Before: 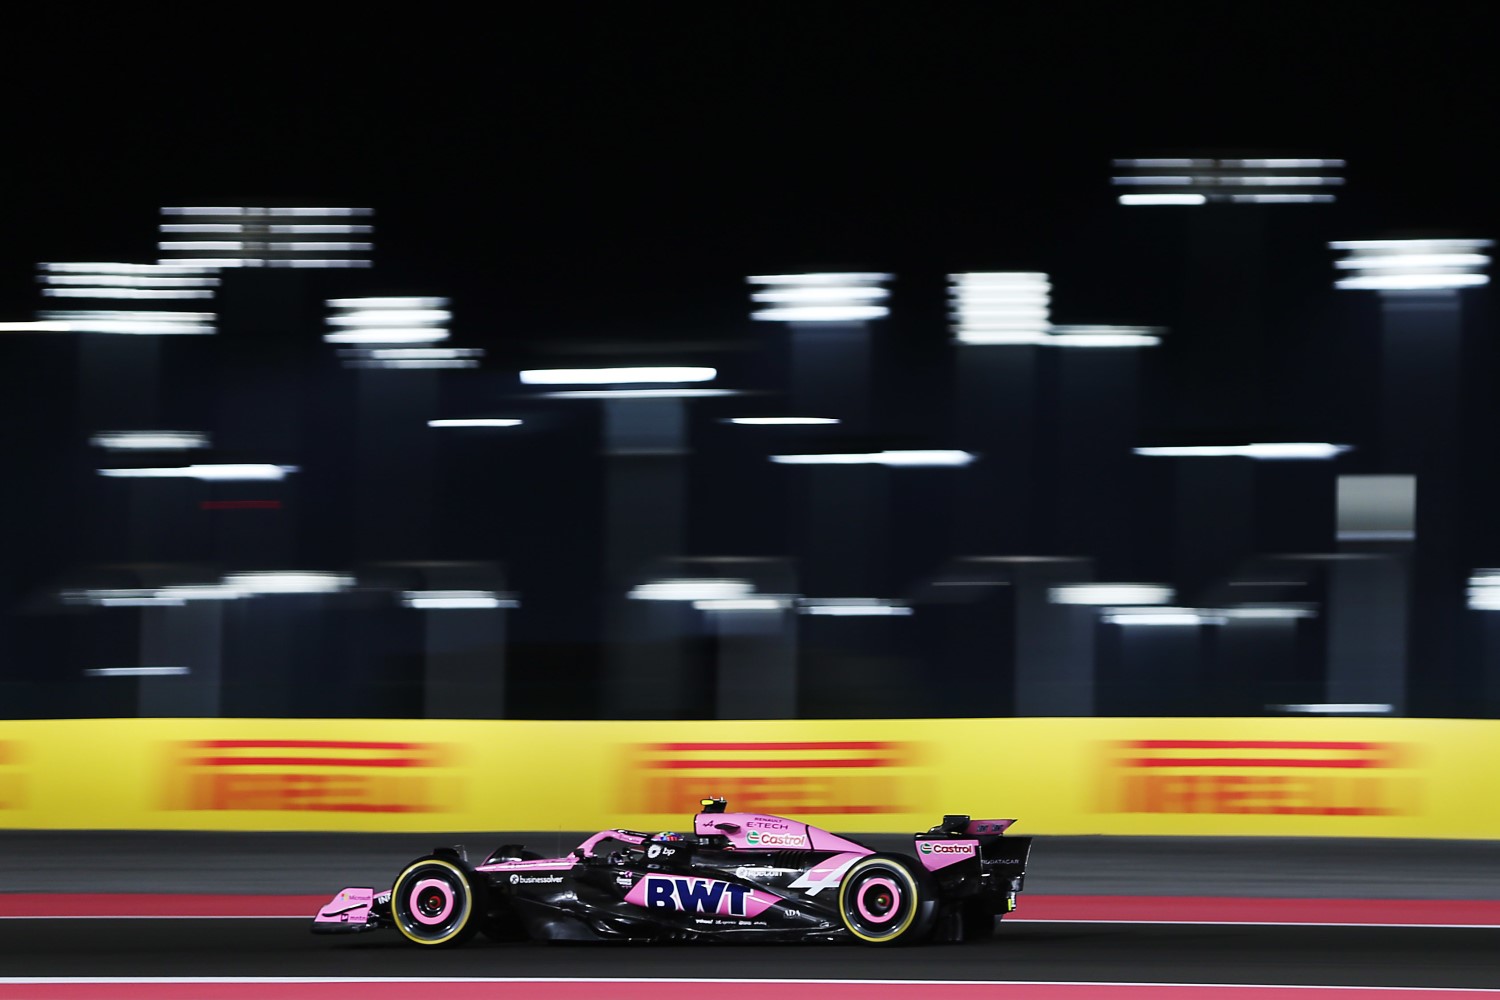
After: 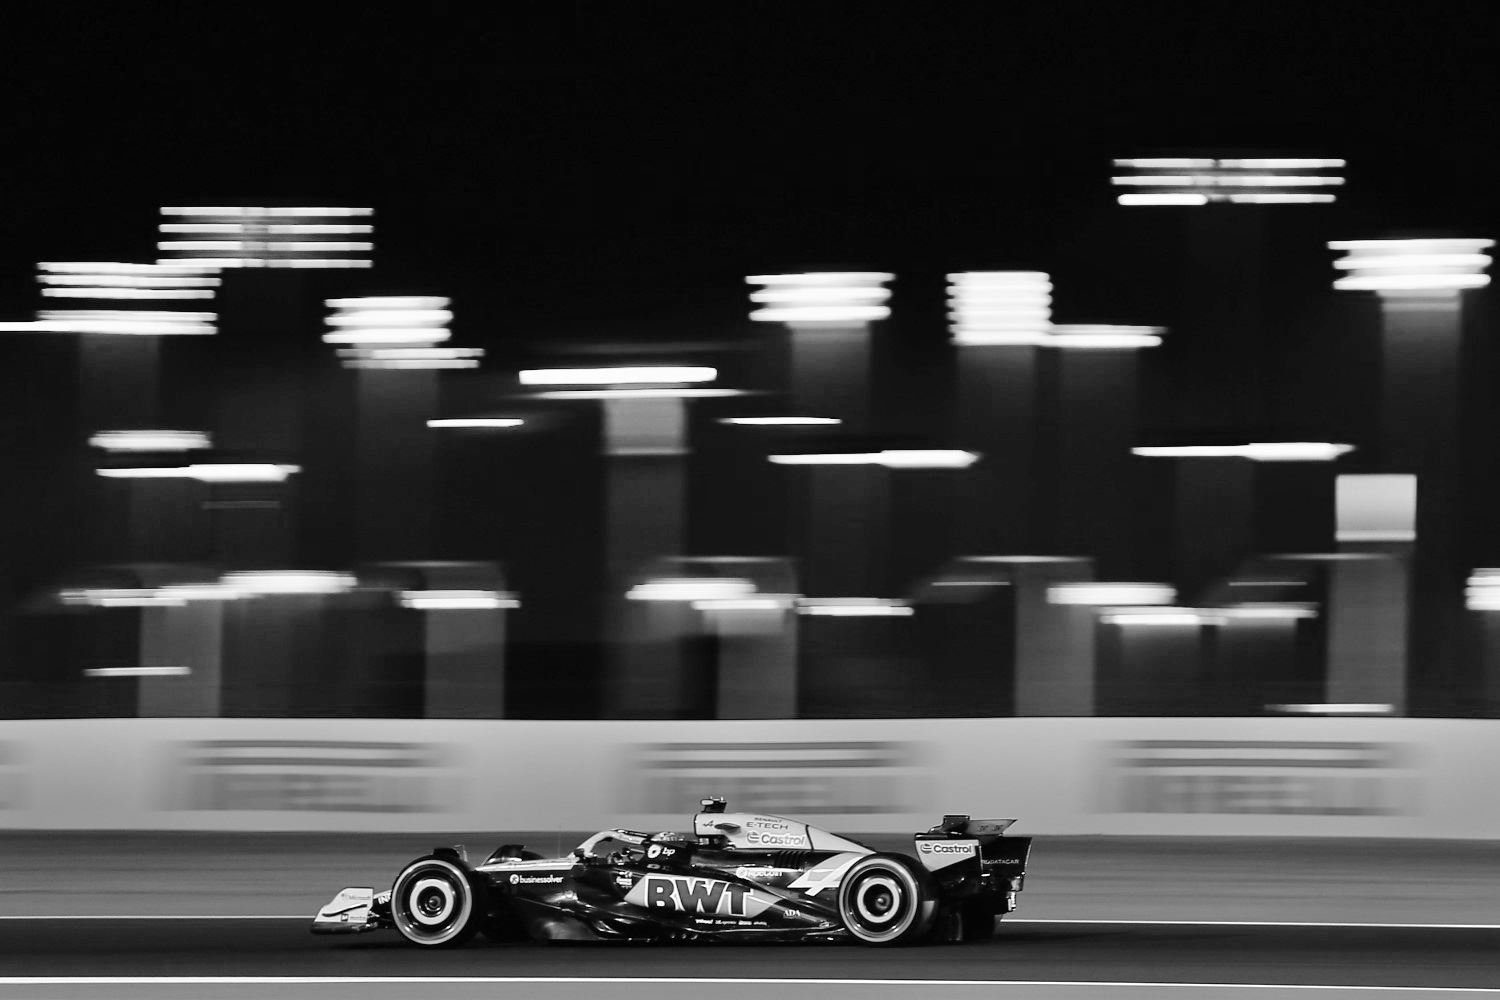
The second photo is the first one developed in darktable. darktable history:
color calibration: output gray [0.246, 0.254, 0.501, 0], gray › normalize channels true, illuminant same as pipeline (D50), adaptation XYZ, x 0.346, y 0.359, gamut compression 0
shadows and highlights: soften with gaussian
tone equalizer: -7 EV 0.15 EV, -6 EV 0.6 EV, -5 EV 1.15 EV, -4 EV 1.33 EV, -3 EV 1.15 EV, -2 EV 0.6 EV, -1 EV 0.15 EV, mask exposure compensation -0.5 EV
